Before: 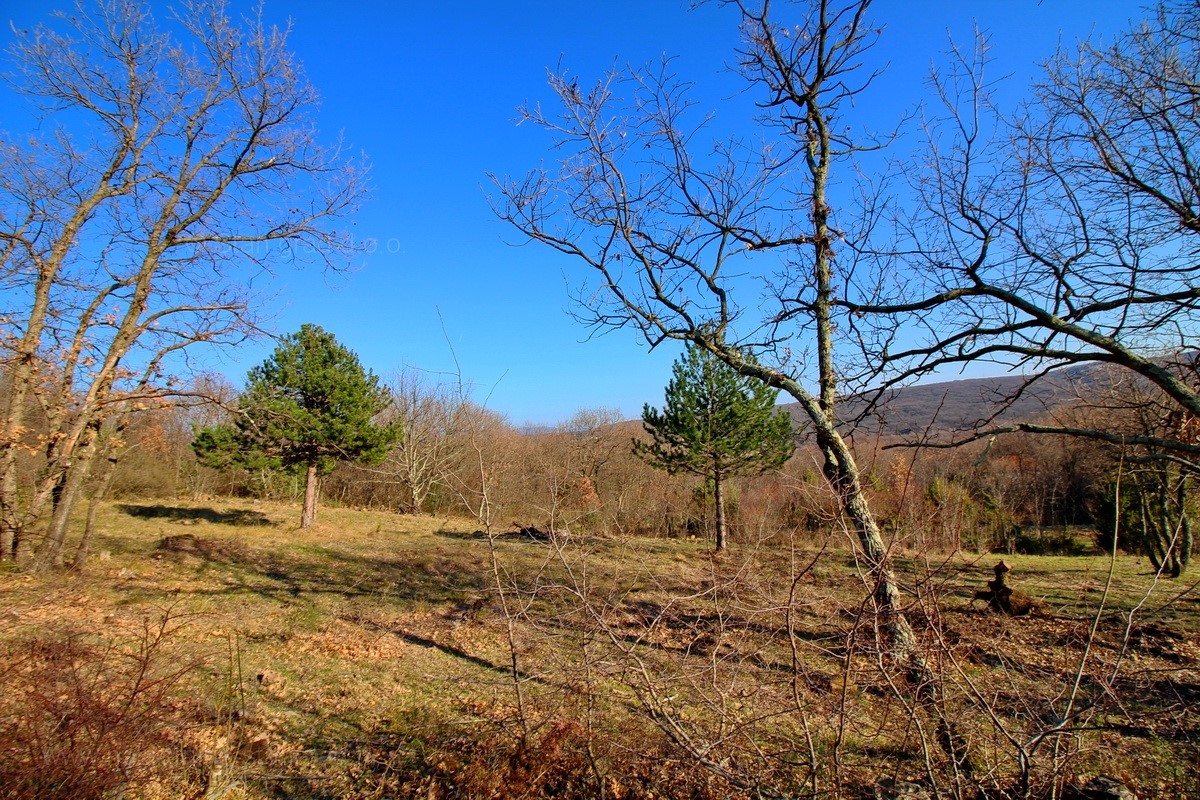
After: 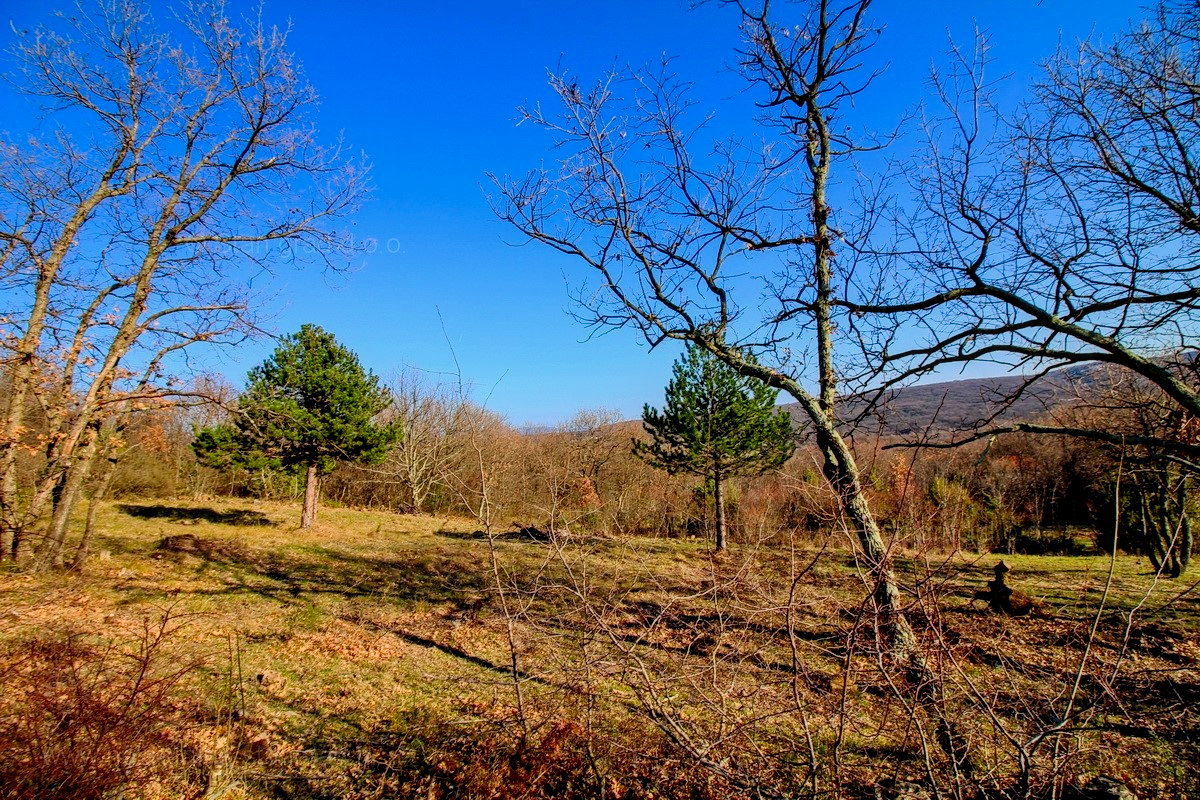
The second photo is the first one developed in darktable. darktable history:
filmic rgb: black relative exposure -7.65 EV, white relative exposure 4.56 EV, threshold 6 EV, hardness 3.61, enable highlight reconstruction true
local contrast: detail 130%
contrast brightness saturation: contrast 0.164, saturation 0.31
